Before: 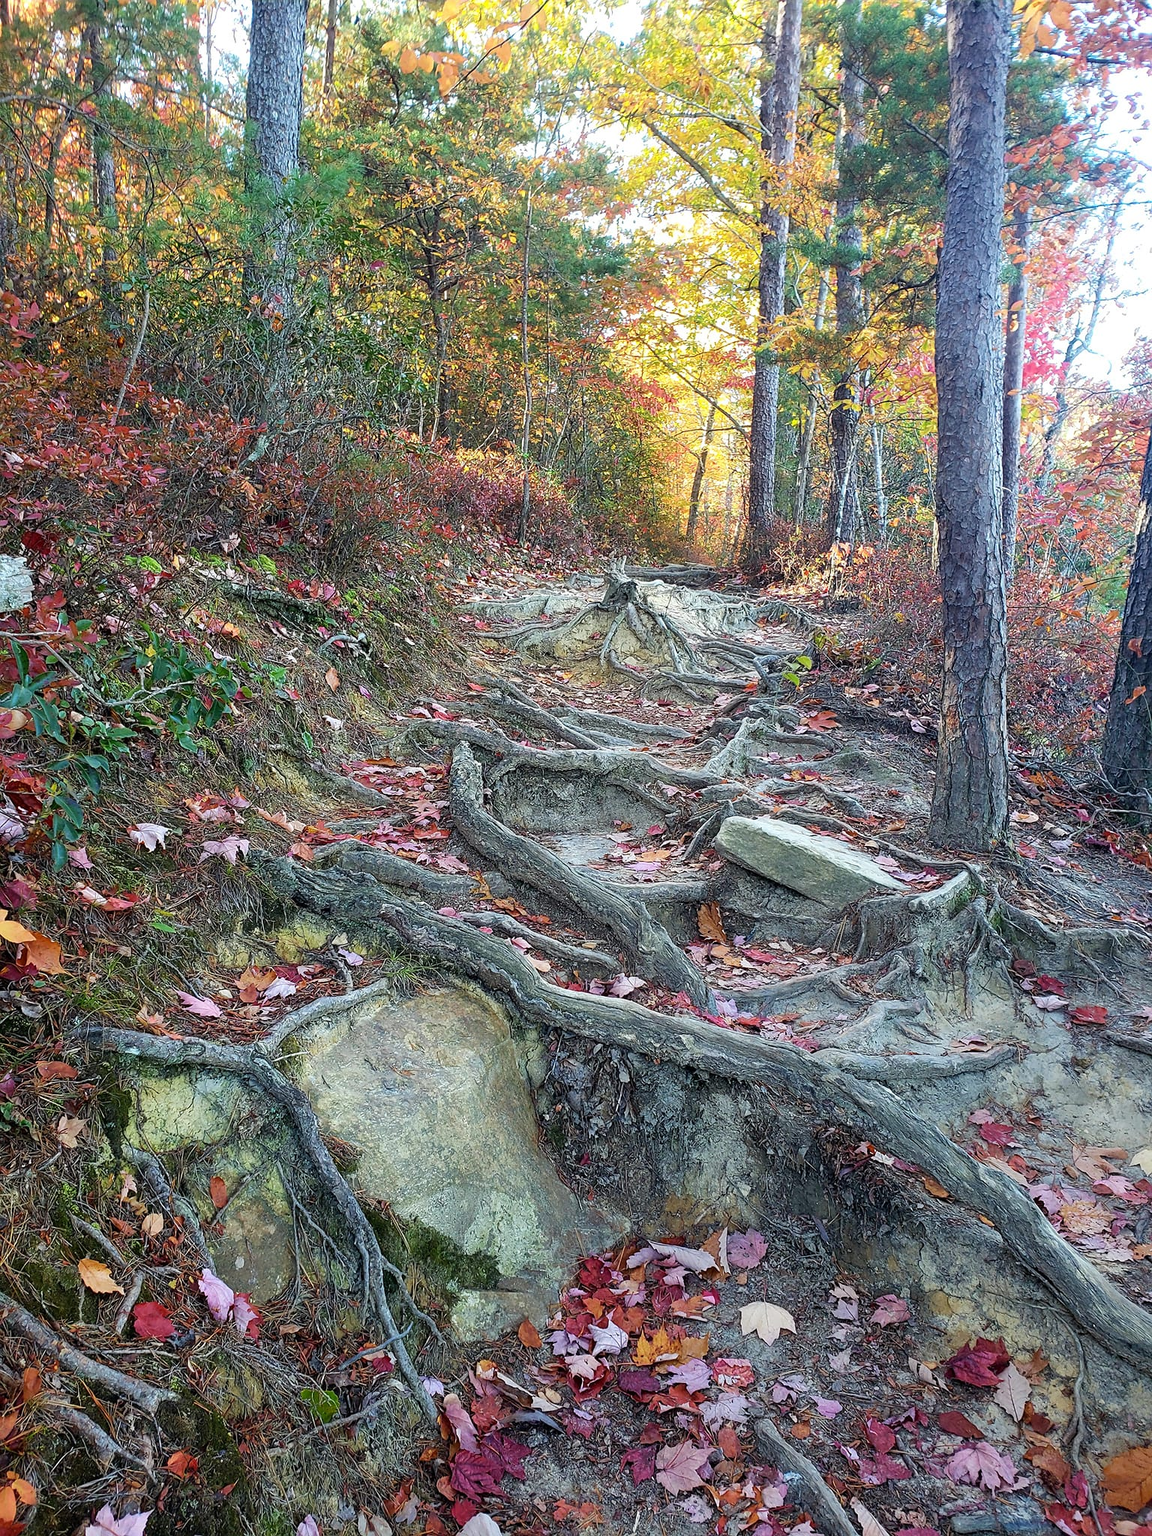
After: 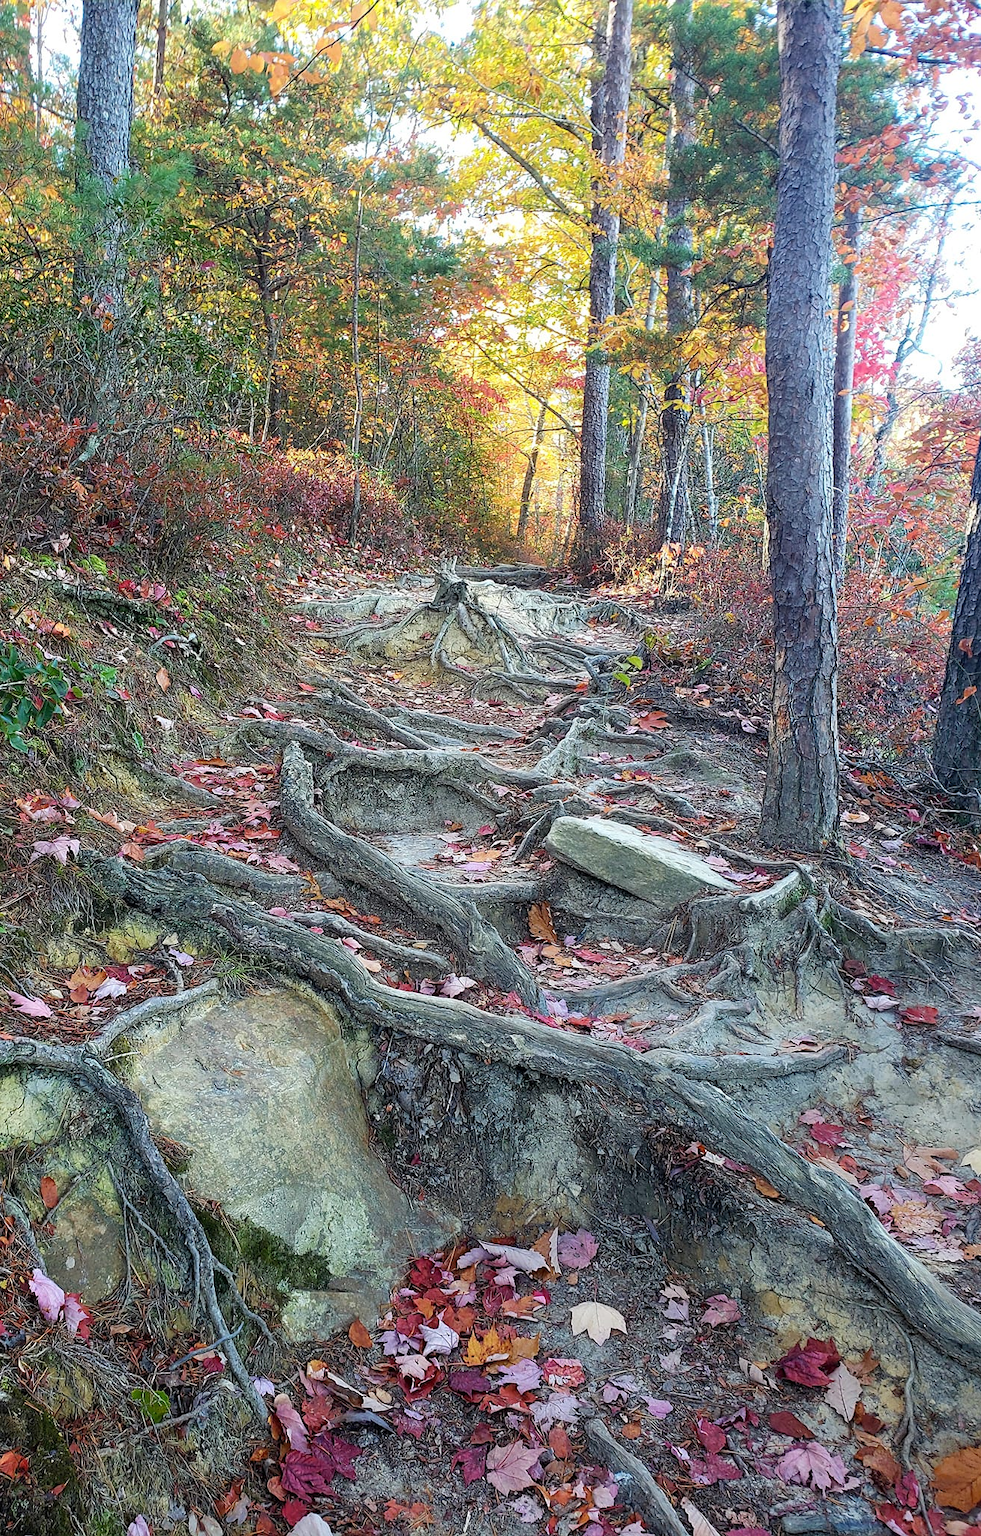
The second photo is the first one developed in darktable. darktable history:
crop and rotate: left 14.749%
